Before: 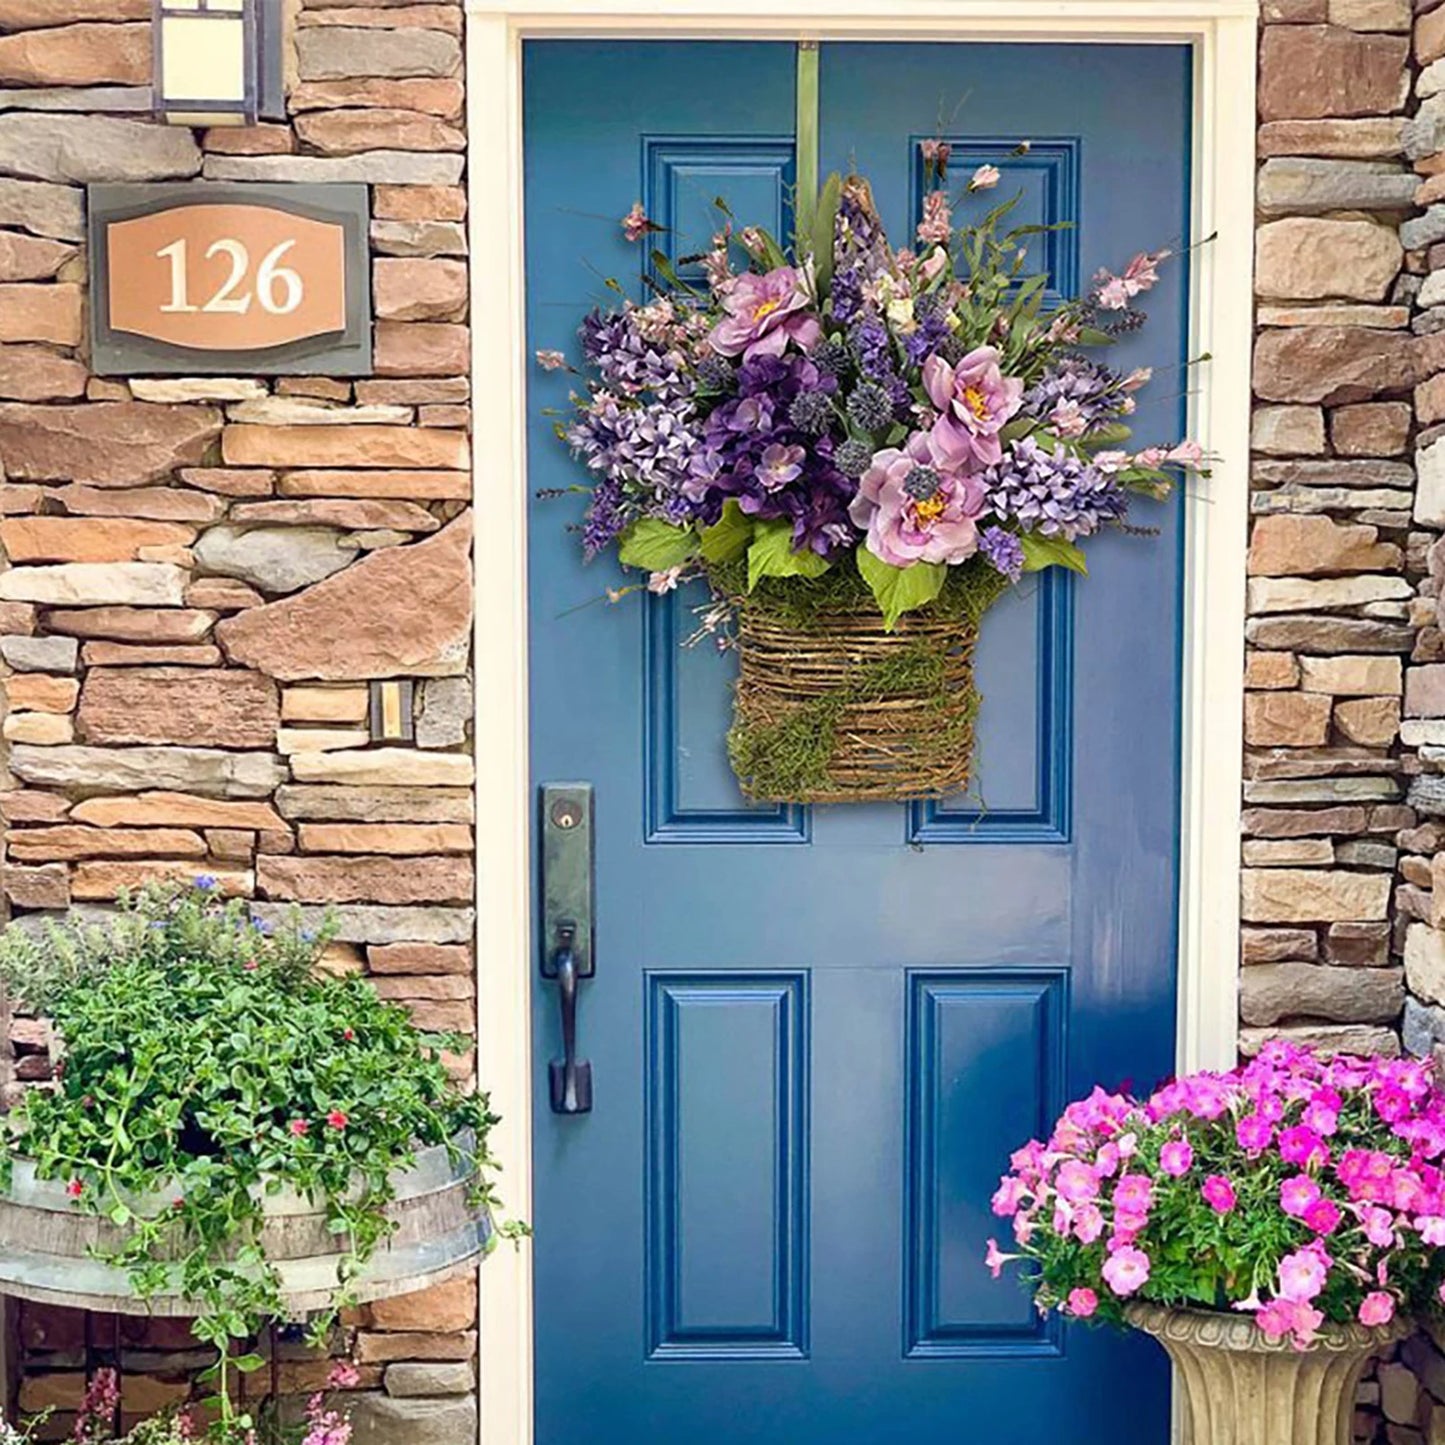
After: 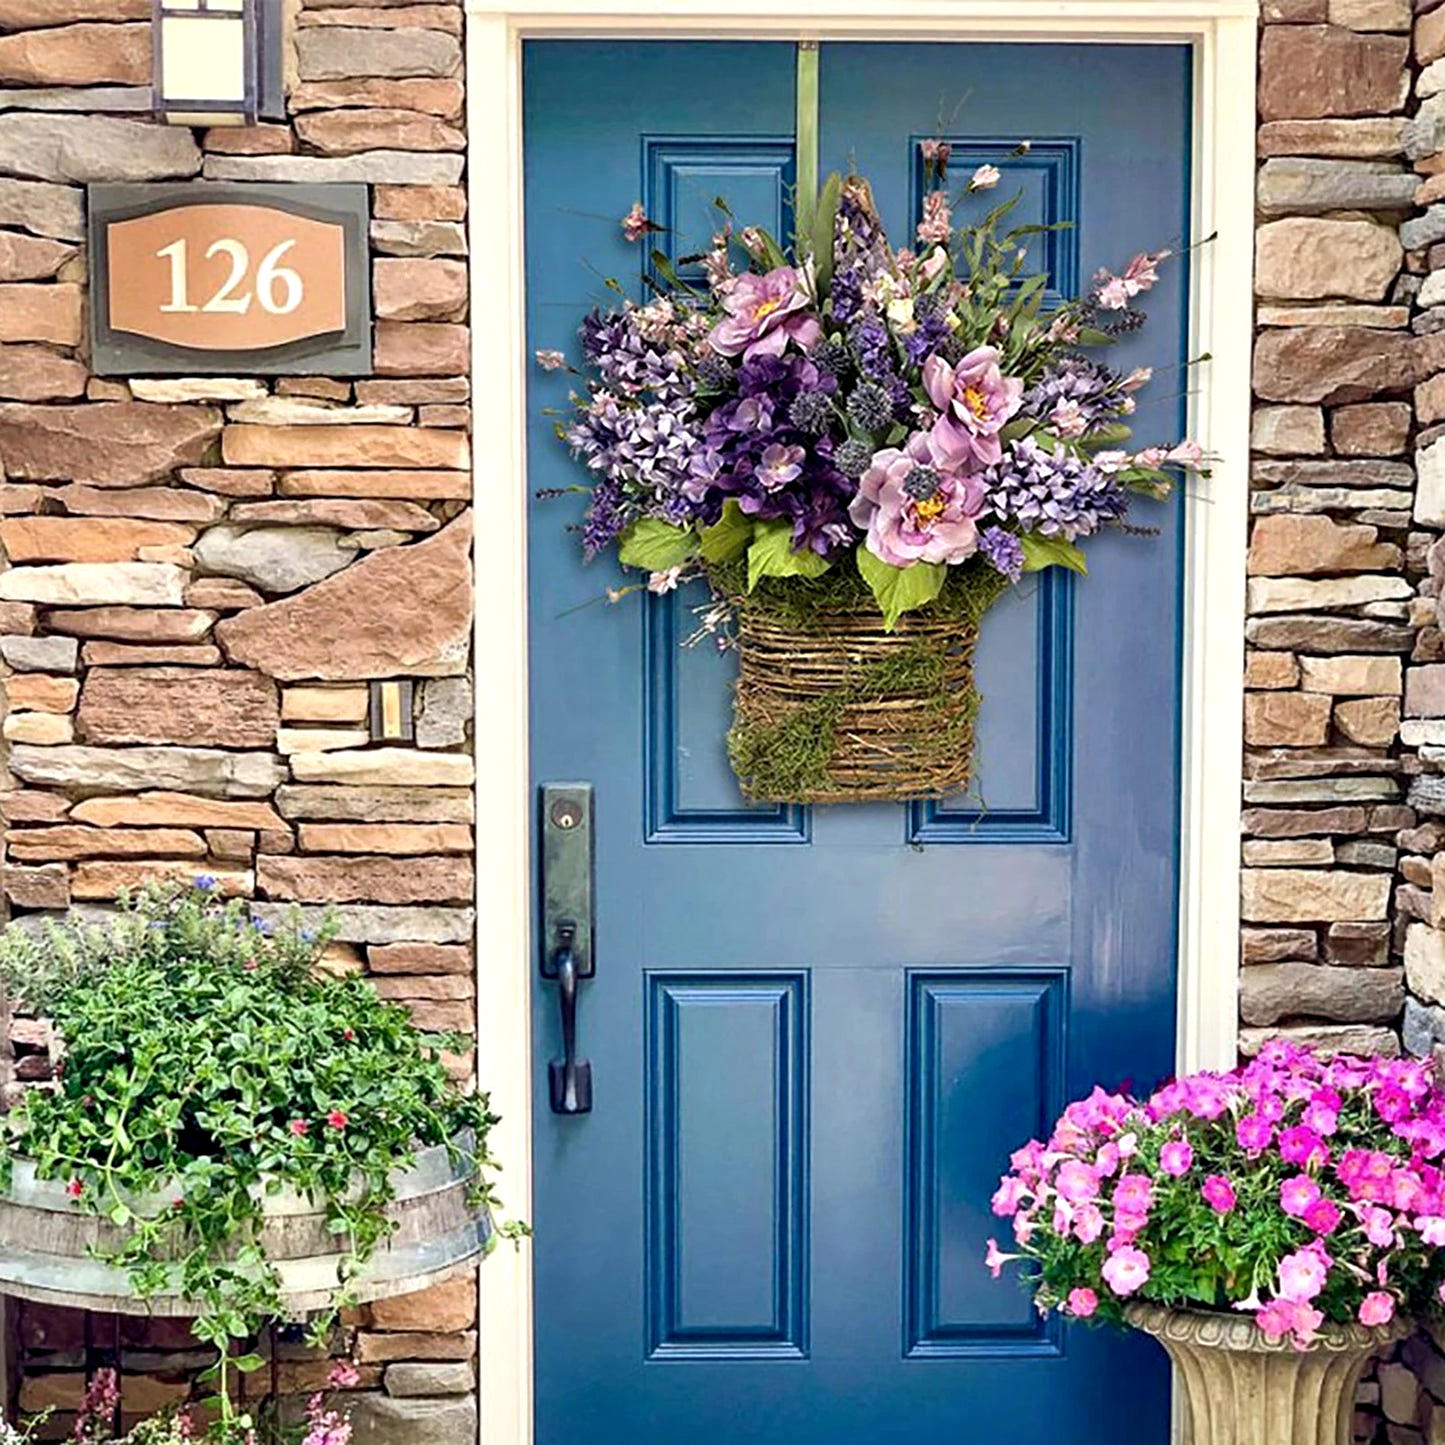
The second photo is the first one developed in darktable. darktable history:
contrast equalizer: y [[0.546, 0.552, 0.554, 0.554, 0.552, 0.546], [0.5 ×6], [0.5 ×6], [0 ×6], [0 ×6]]
exposure: compensate highlight preservation false
